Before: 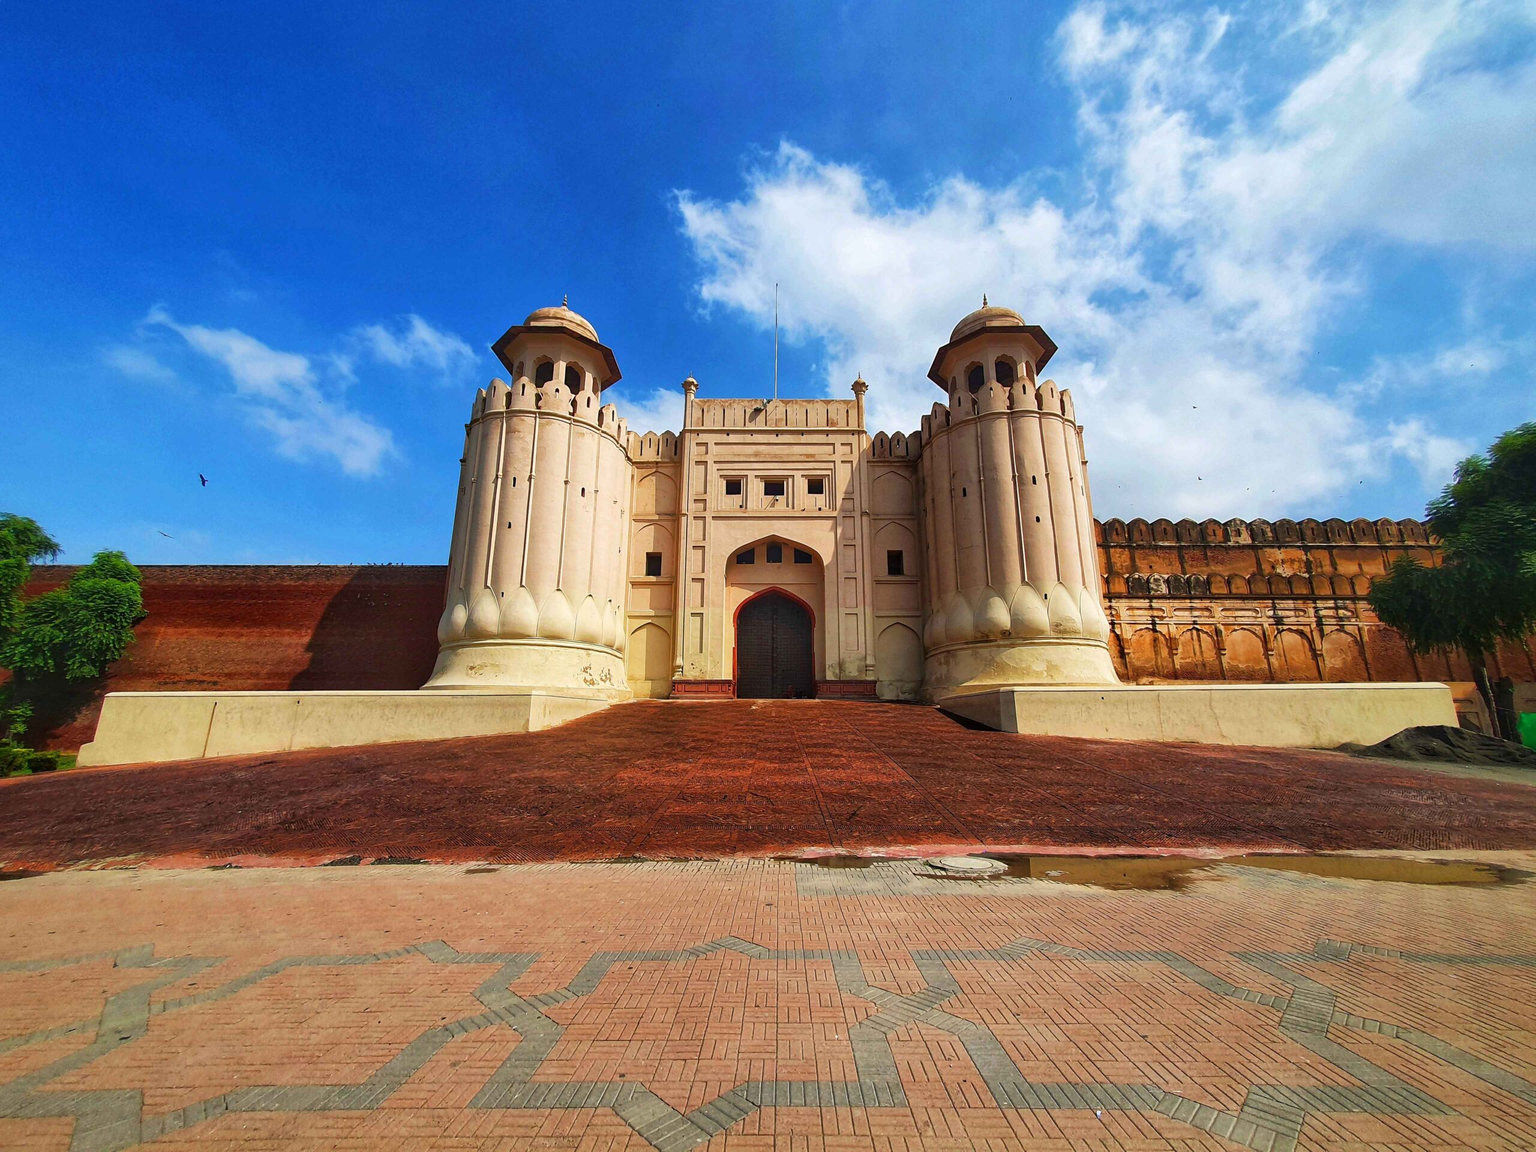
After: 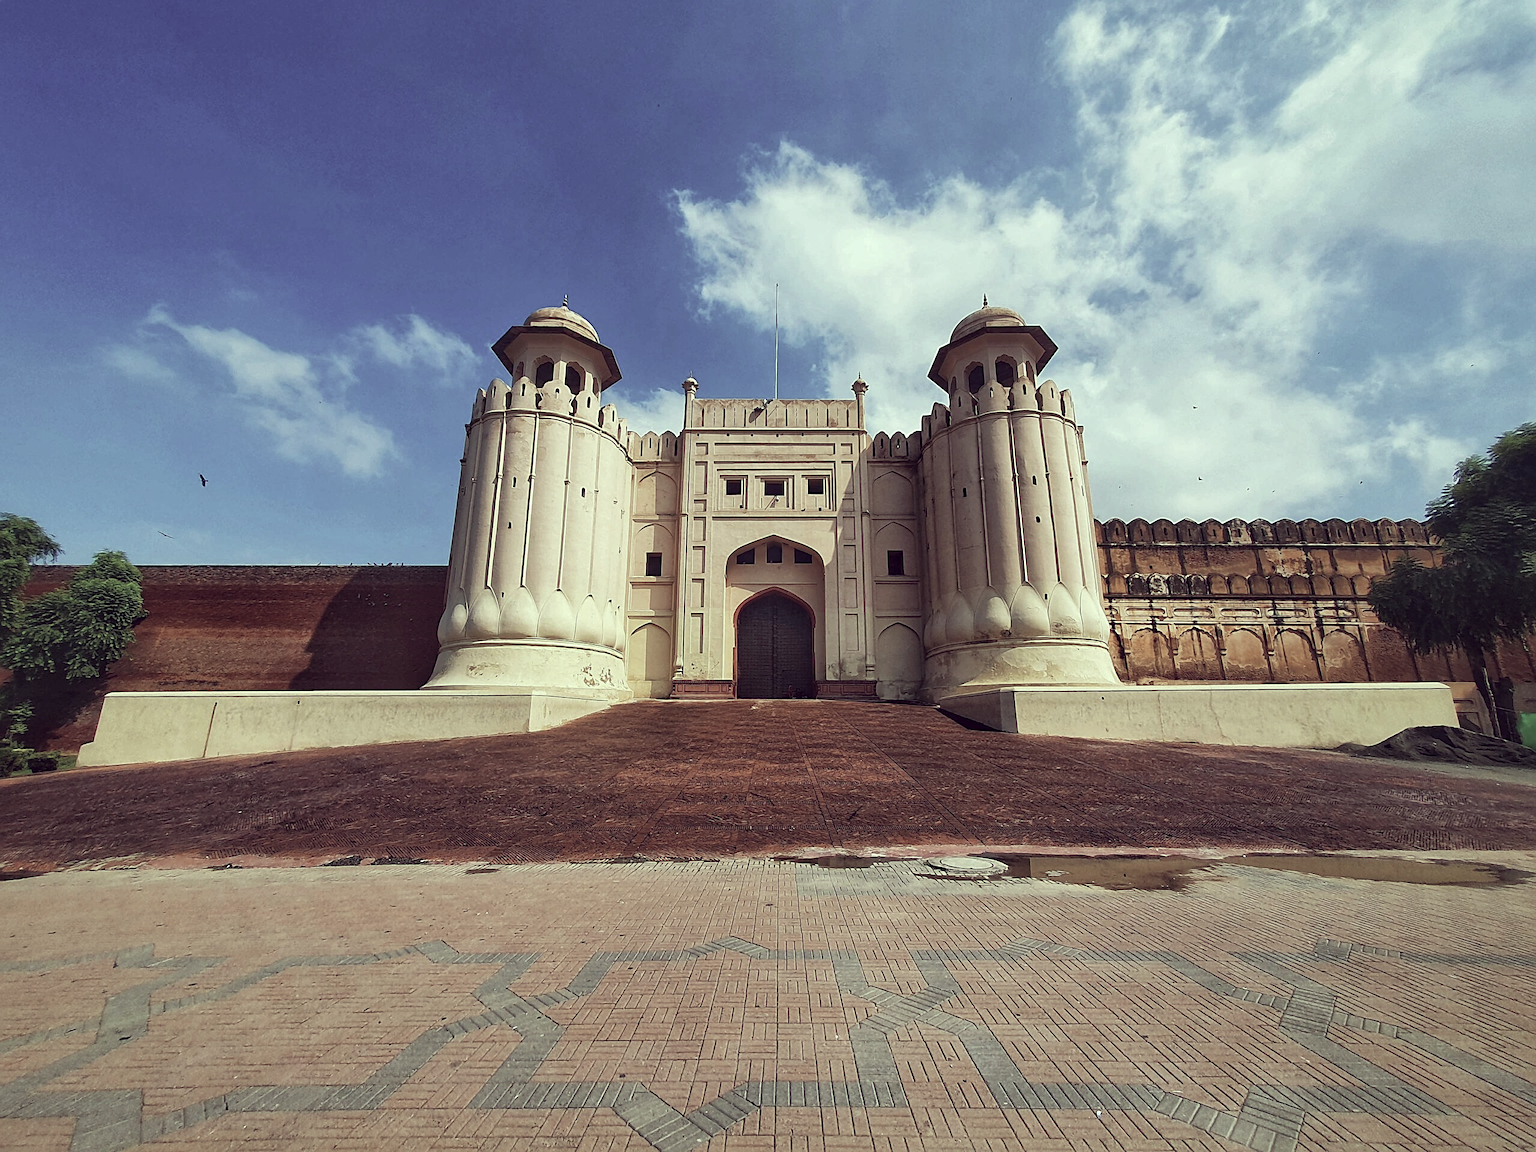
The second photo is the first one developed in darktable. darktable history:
color correction: highlights a* -20.53, highlights b* 20.24, shadows a* 19.59, shadows b* -20.02, saturation 0.445
sharpen: on, module defaults
